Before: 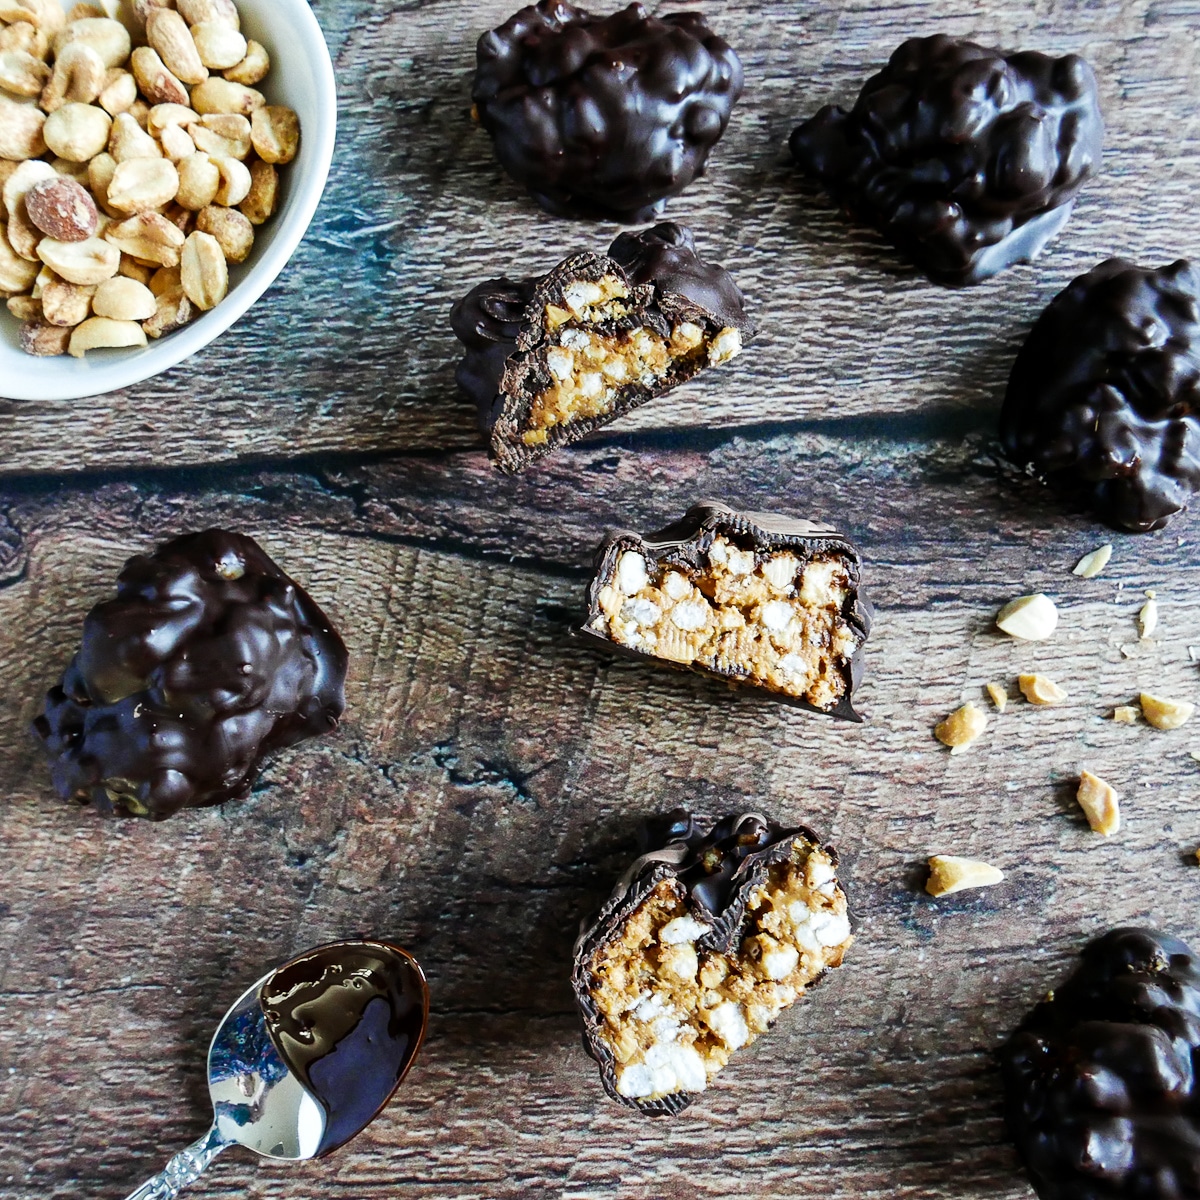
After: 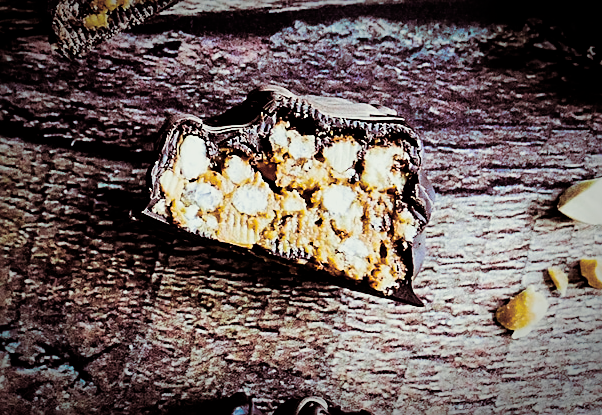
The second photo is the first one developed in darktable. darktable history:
filmic rgb: black relative exposure -5 EV, white relative exposure 3.5 EV, hardness 3.19, contrast 1.3, highlights saturation mix -50%
white balance: red 0.986, blue 1.01
split-toning: on, module defaults
vignetting: fall-off start 70.97%, brightness -0.584, saturation -0.118, width/height ratio 1.333
color balance rgb: linear chroma grading › global chroma 15%, perceptual saturation grading › global saturation 30%
crop: left 36.607%, top 34.735%, right 13.146%, bottom 30.611%
sharpen: on, module defaults
